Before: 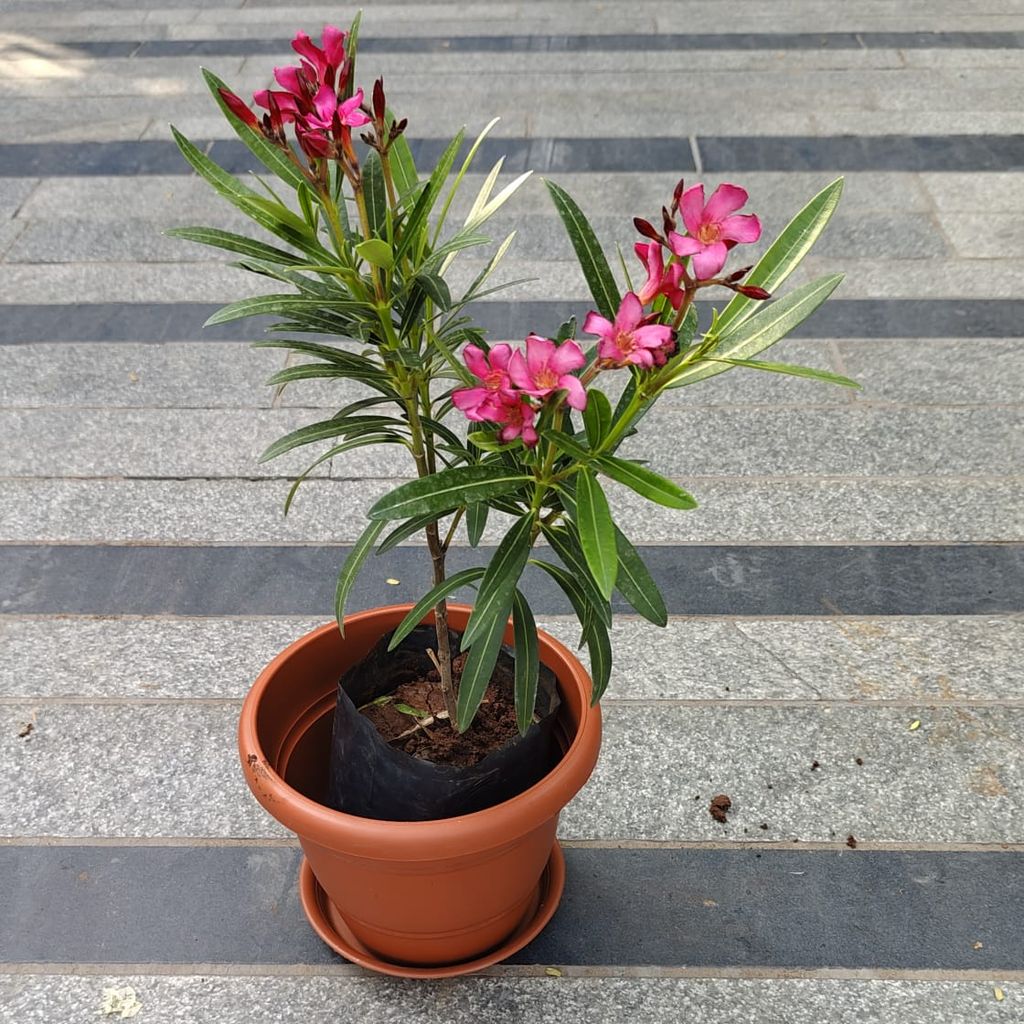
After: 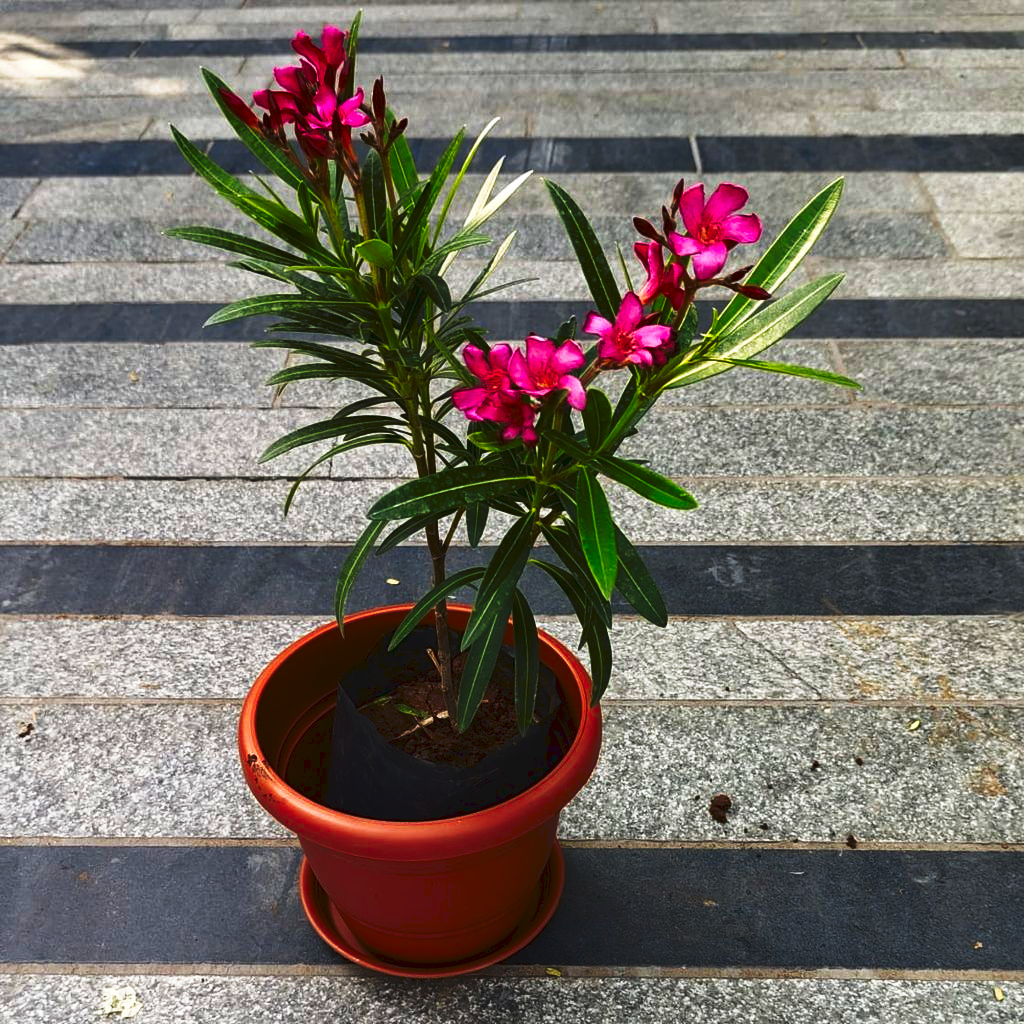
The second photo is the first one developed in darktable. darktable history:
tone curve: curves: ch0 [(0, 0) (0.003, 0.06) (0.011, 0.059) (0.025, 0.065) (0.044, 0.076) (0.069, 0.088) (0.1, 0.102) (0.136, 0.116) (0.177, 0.137) (0.224, 0.169) (0.277, 0.214) (0.335, 0.271) (0.399, 0.356) (0.468, 0.459) (0.543, 0.579) (0.623, 0.705) (0.709, 0.823) (0.801, 0.918) (0.898, 0.963) (1, 1)], preserve colors none
contrast brightness saturation: brightness -0.25, saturation 0.2
